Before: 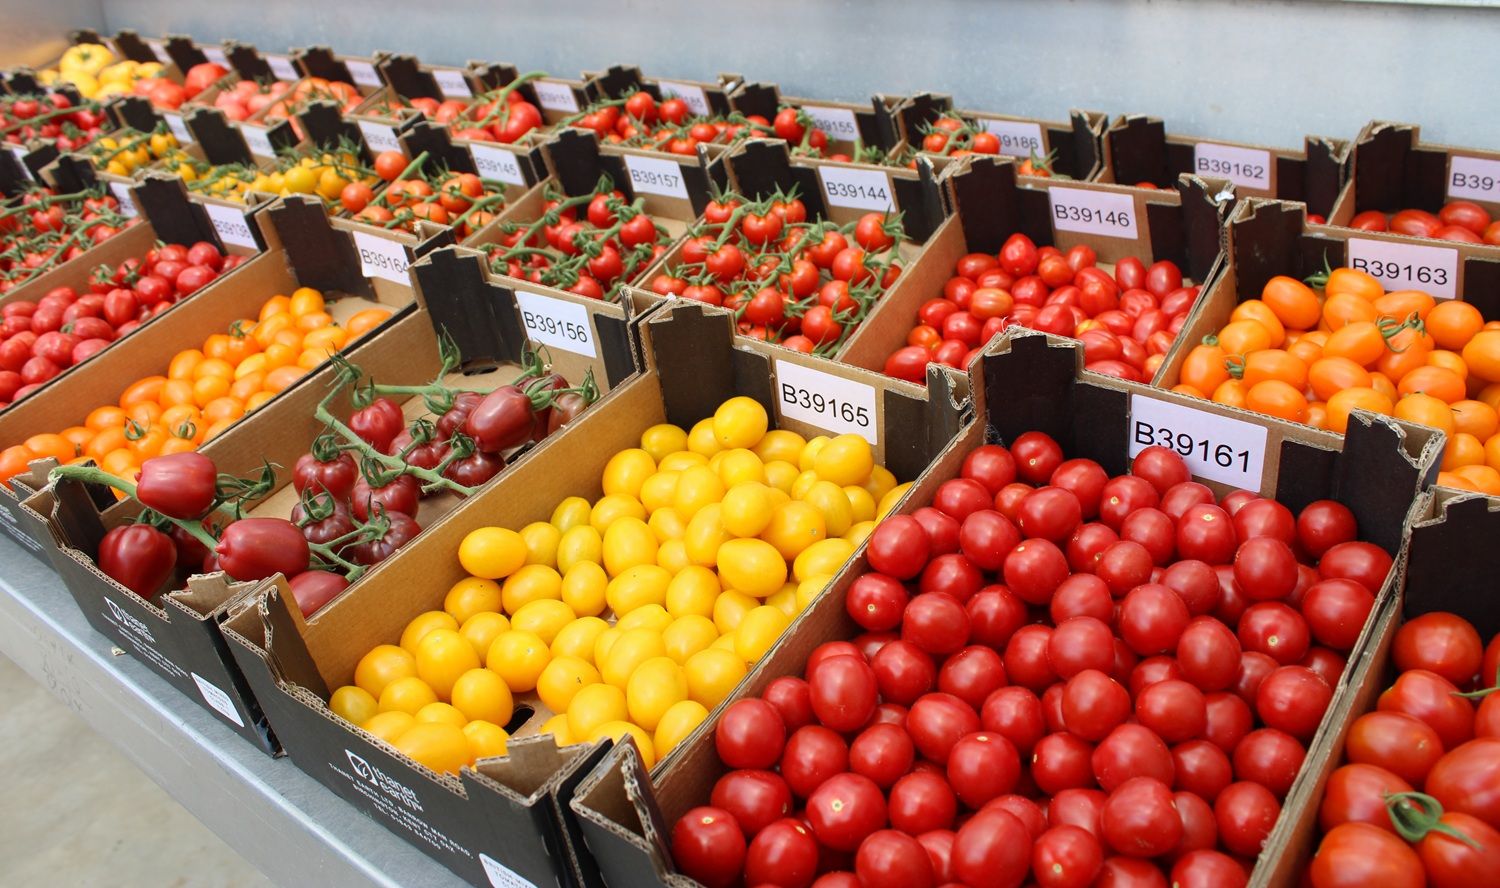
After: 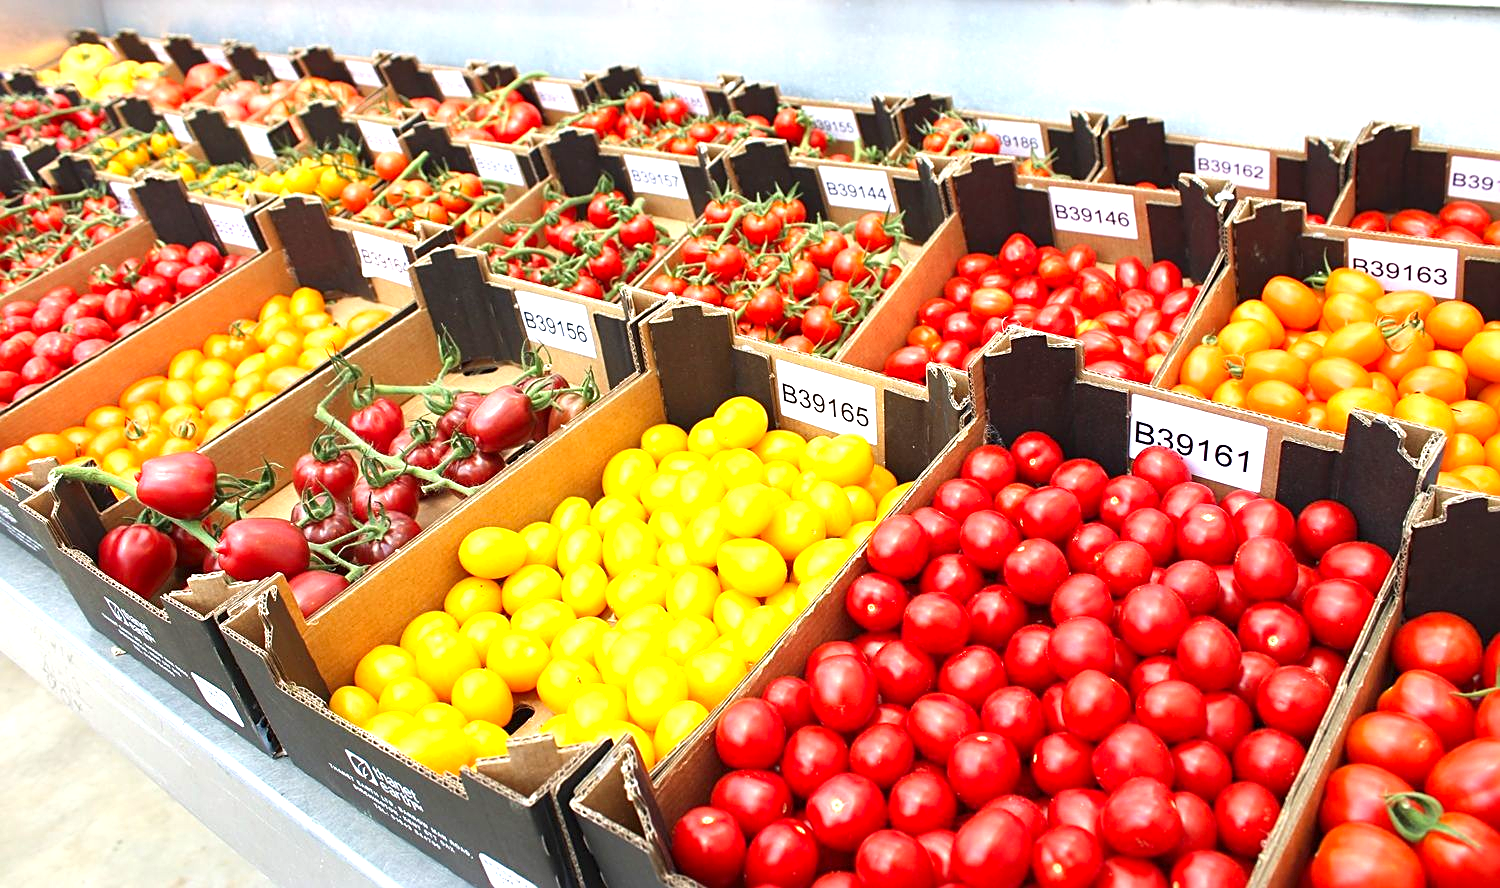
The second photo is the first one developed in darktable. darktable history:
tone equalizer: on, module defaults
exposure: black level correction 0, exposure 1.45 EV, compensate exposure bias true, compensate highlight preservation false
shadows and highlights: radius 121.13, shadows 21.4, white point adjustment -9.72, highlights -14.39, soften with gaussian
sharpen: on, module defaults
